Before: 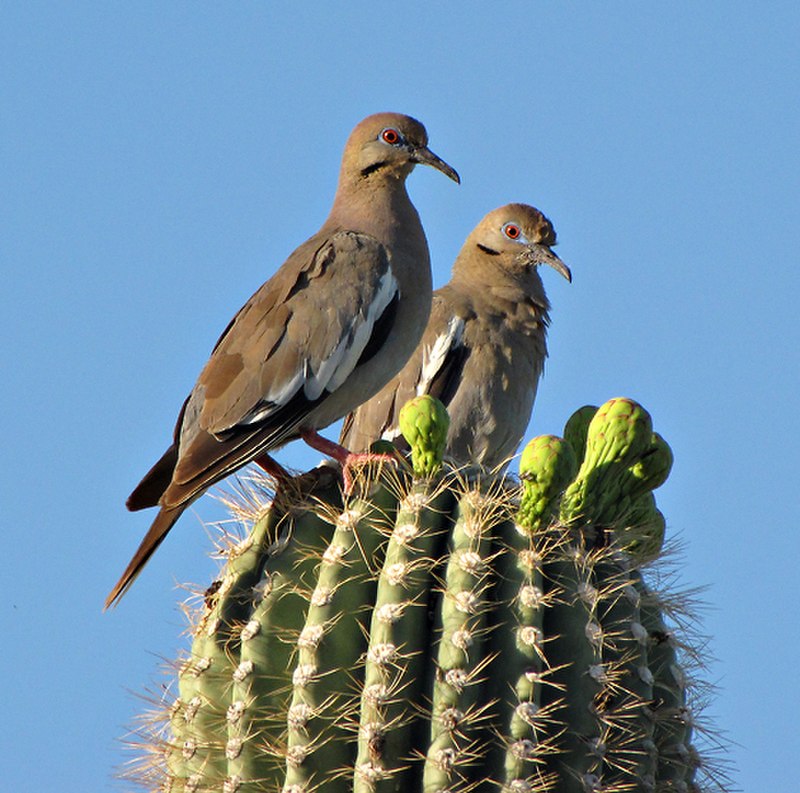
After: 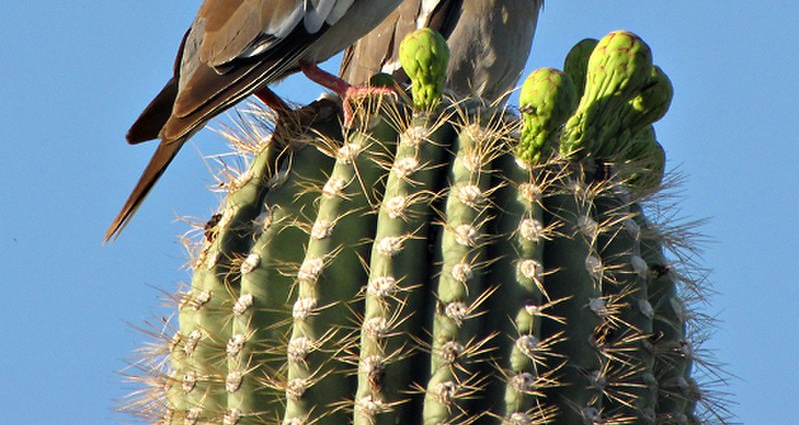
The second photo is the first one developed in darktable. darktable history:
crop and rotate: top 46.368%, right 0.067%
